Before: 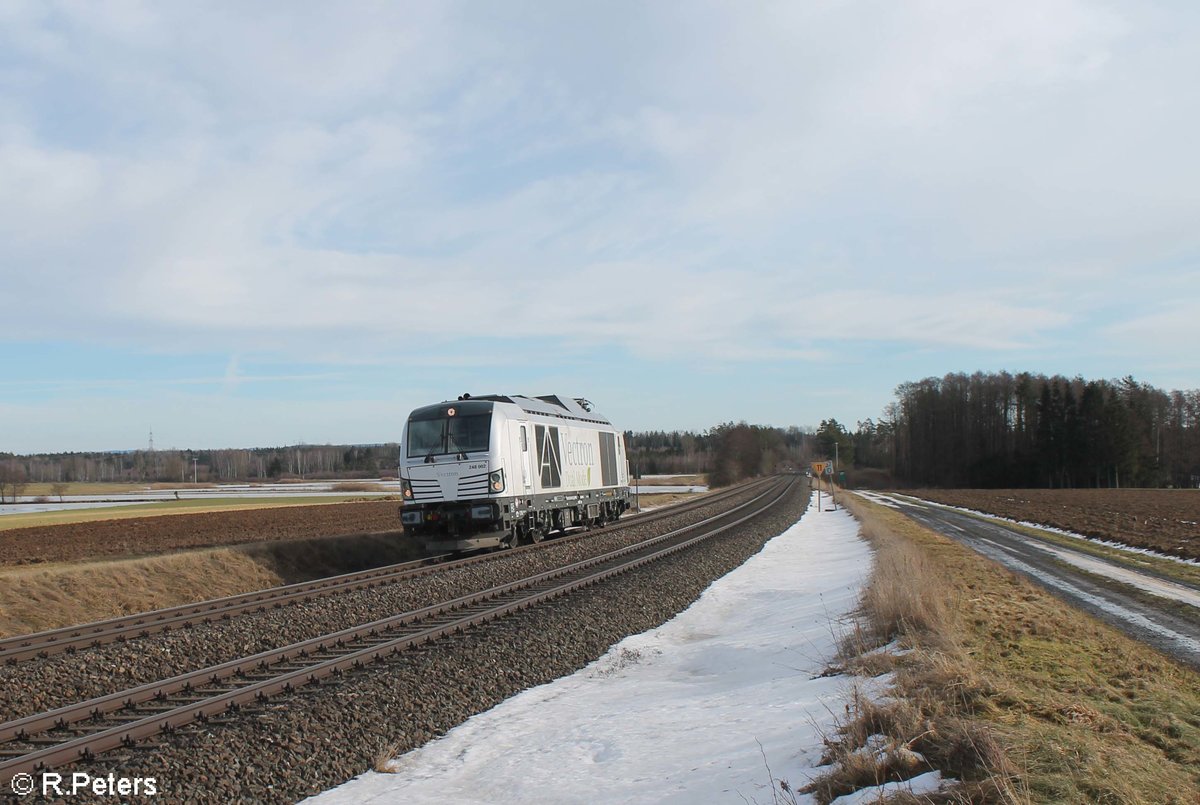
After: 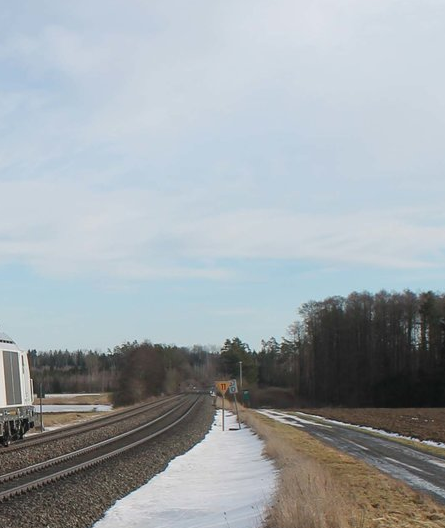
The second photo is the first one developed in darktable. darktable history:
crop and rotate: left 49.68%, top 10.11%, right 13.205%, bottom 24.3%
